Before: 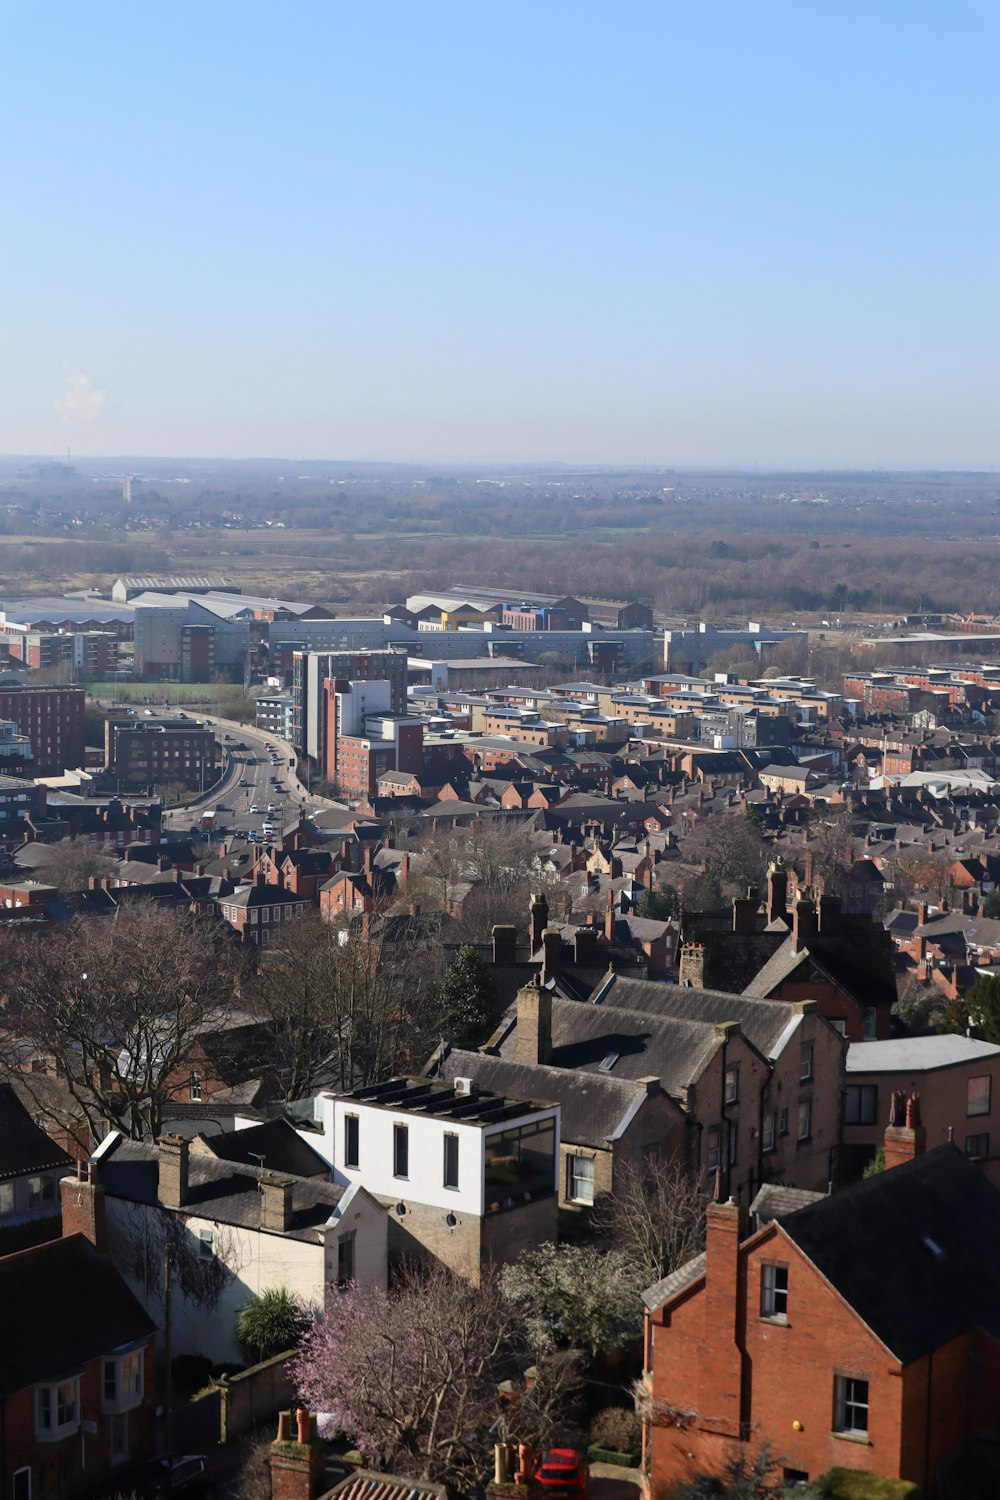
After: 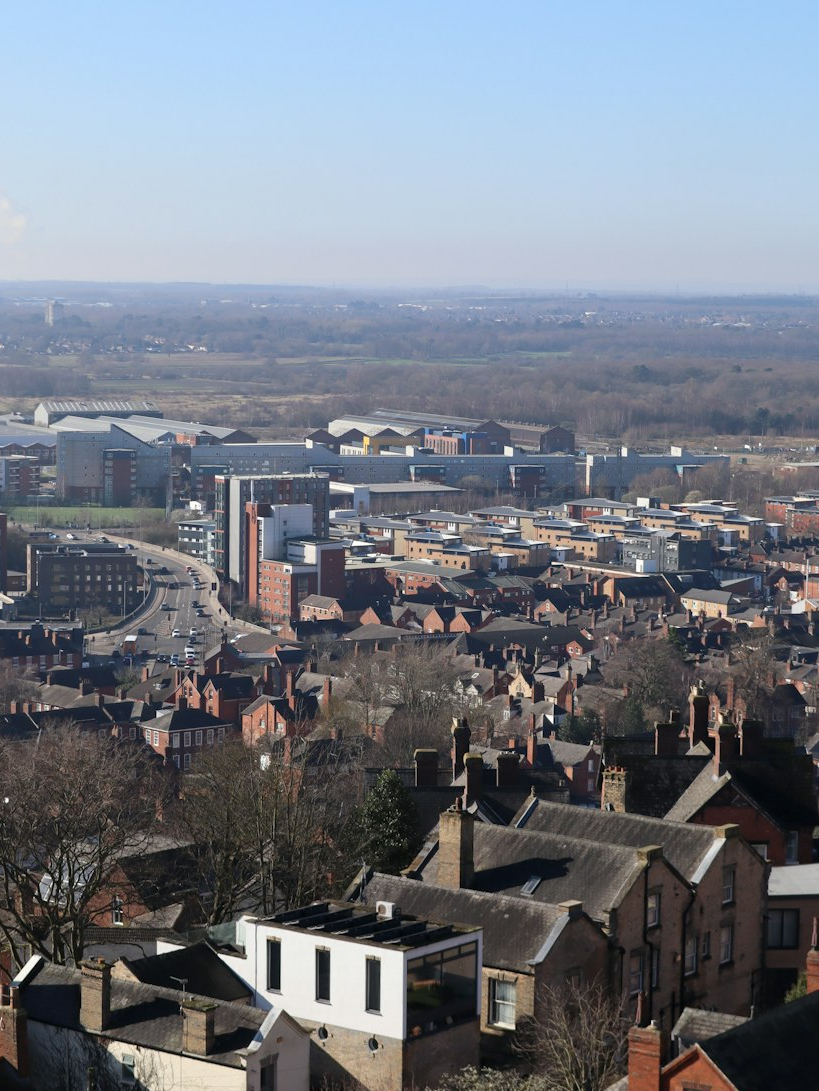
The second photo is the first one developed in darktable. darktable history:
crop: left 7.867%, top 11.763%, right 10.144%, bottom 15.454%
